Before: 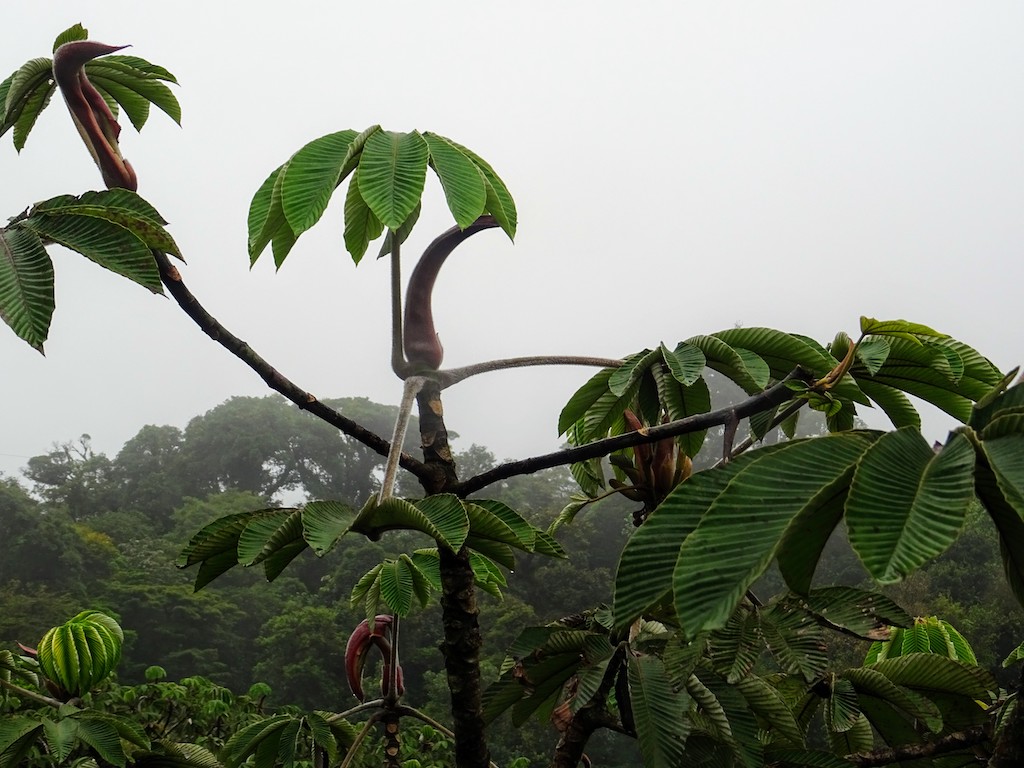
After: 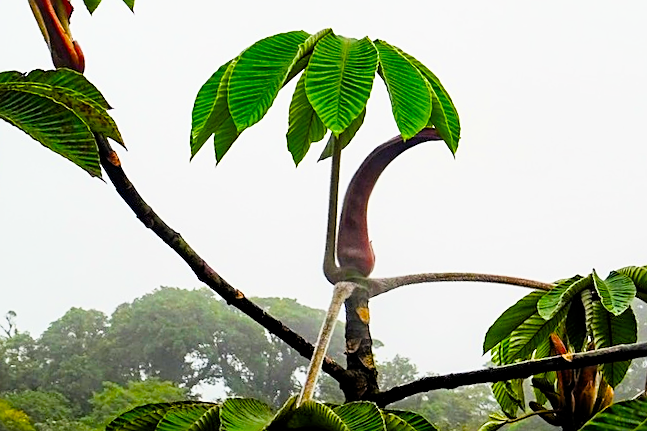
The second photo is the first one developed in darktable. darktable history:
haze removal: compatibility mode true, adaptive false
filmic rgb: black relative exposure -7.75 EV, white relative exposure 4.4 EV, threshold 3 EV, target black luminance 0%, hardness 3.76, latitude 50.51%, contrast 1.074, highlights saturation mix 10%, shadows ↔ highlights balance -0.22%, color science v4 (2020), enable highlight reconstruction true
sharpen: on, module defaults
exposure: black level correction 0, exposure 1.2 EV, compensate exposure bias true, compensate highlight preservation false
shadows and highlights: shadows 49, highlights -41, soften with gaussian
color balance rgb: linear chroma grading › global chroma 10%, perceptual saturation grading › global saturation 30%, global vibrance 10%
crop and rotate: angle -4.99°, left 2.122%, top 6.945%, right 27.566%, bottom 30.519%
